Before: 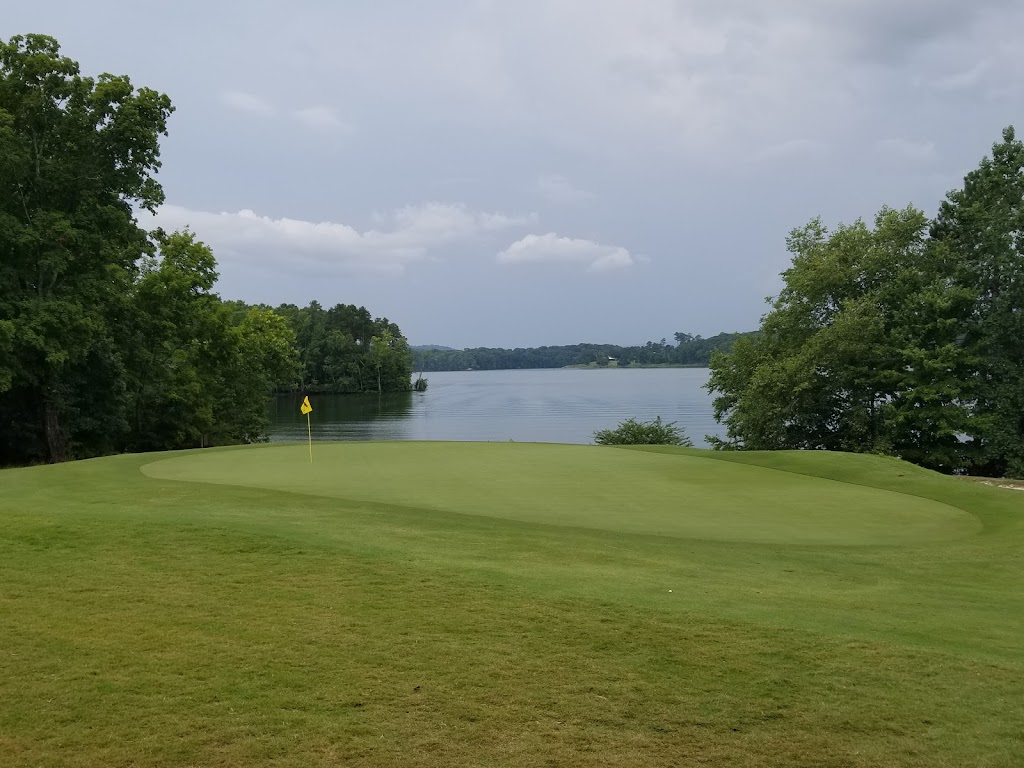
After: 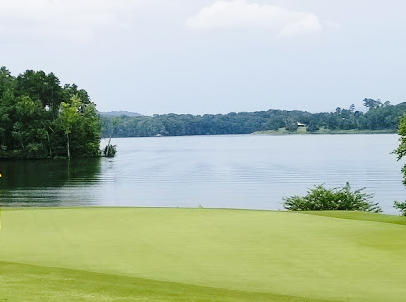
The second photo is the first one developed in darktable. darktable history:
crop: left 30.384%, top 30.504%, right 29.941%, bottom 30.057%
base curve: curves: ch0 [(0, 0) (0.028, 0.03) (0.105, 0.232) (0.387, 0.748) (0.754, 0.968) (1, 1)], preserve colors none
